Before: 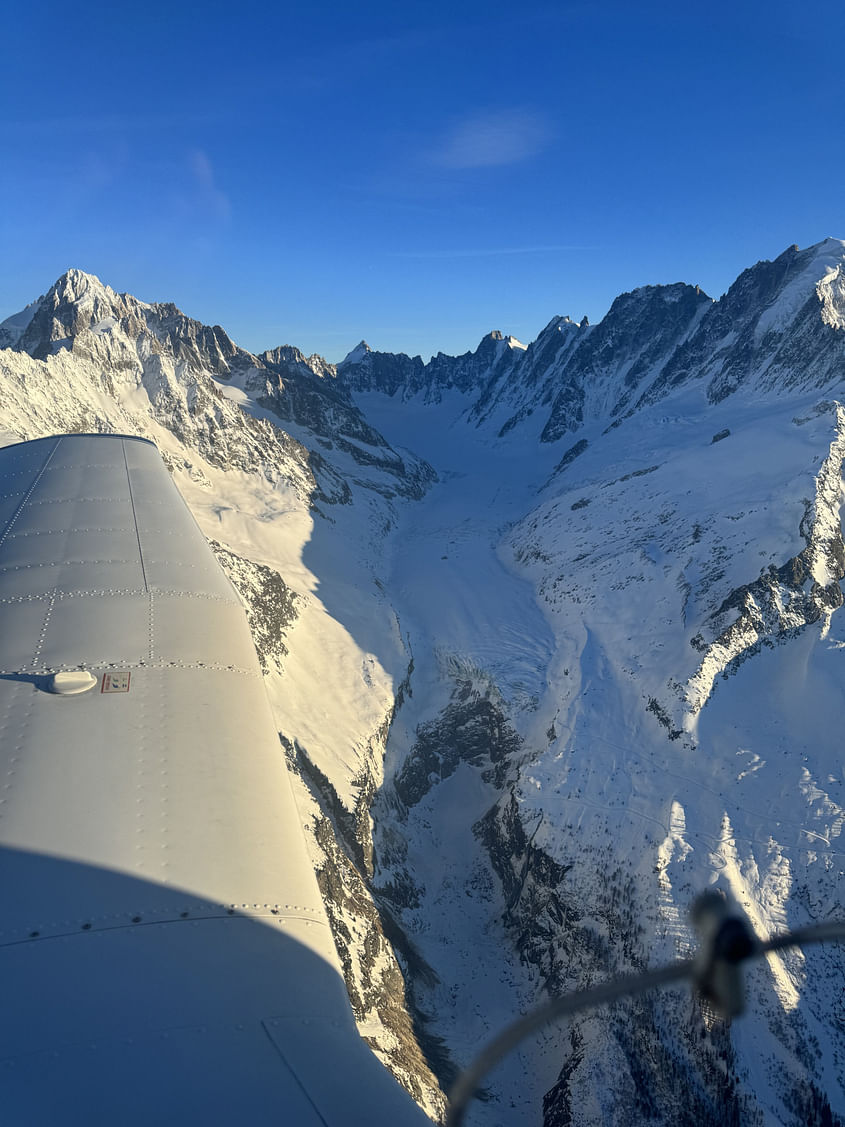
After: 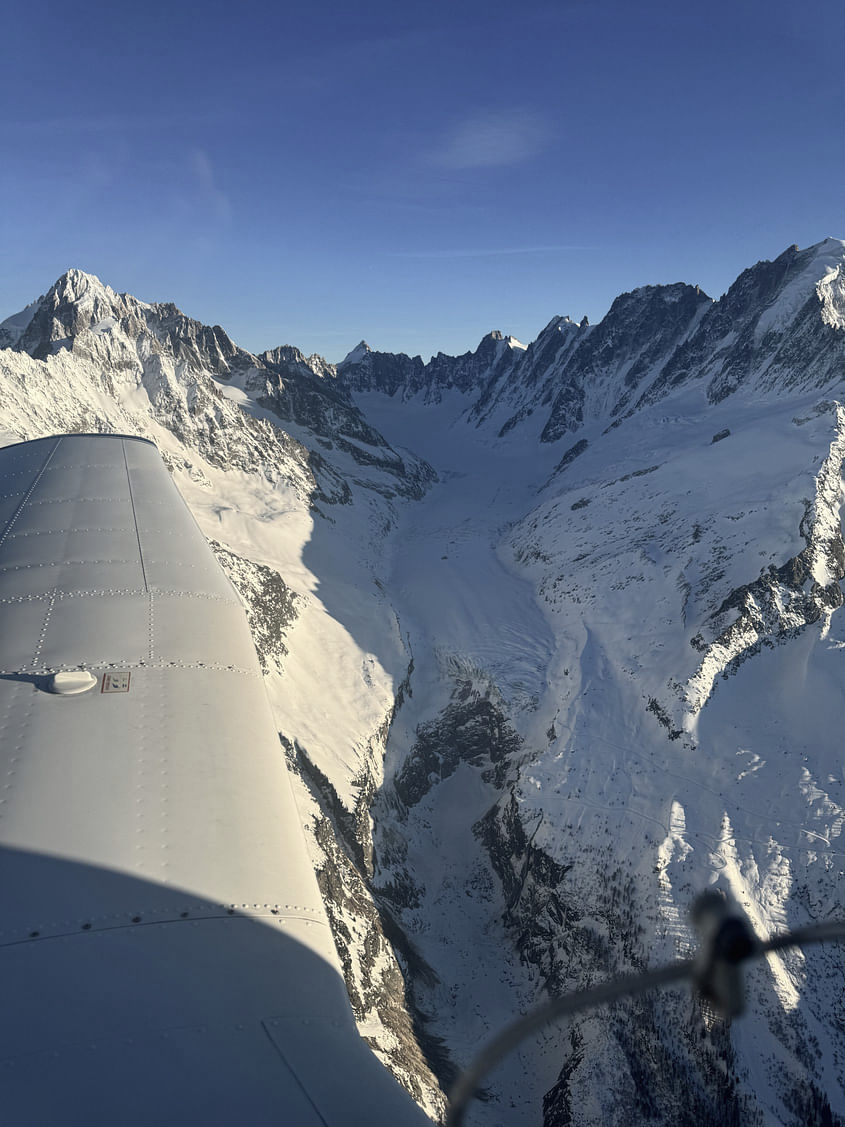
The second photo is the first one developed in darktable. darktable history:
contrast brightness saturation: contrast 0.1, saturation -0.36
local contrast: mode bilateral grid, contrast 100, coarseness 100, detail 94%, midtone range 0.2
